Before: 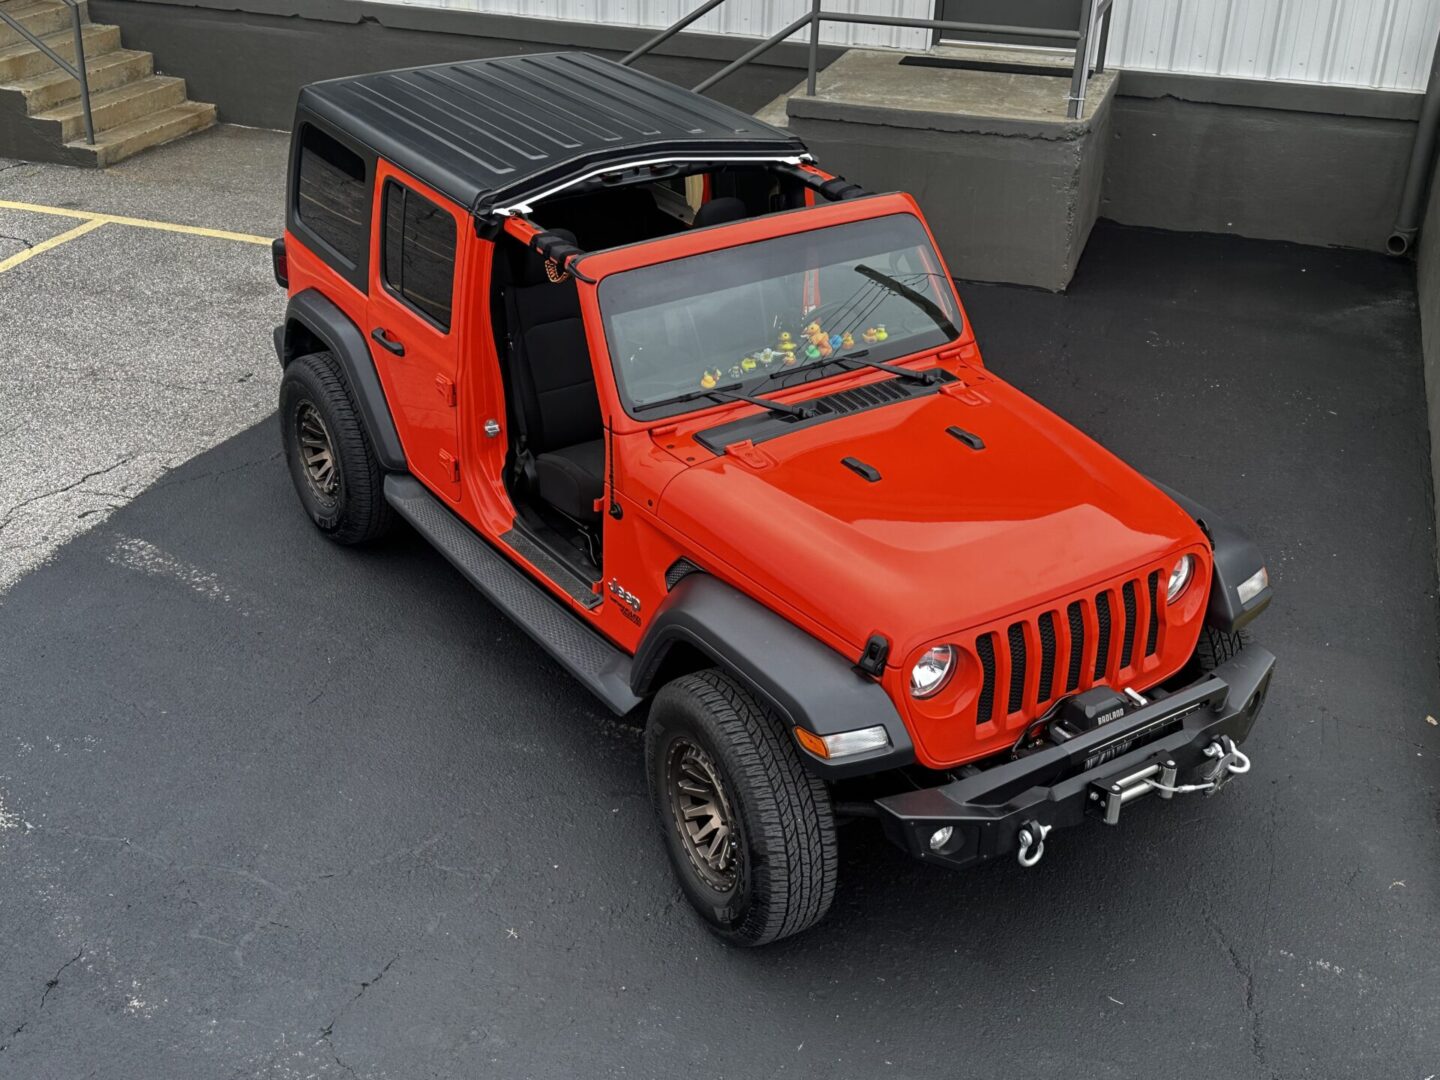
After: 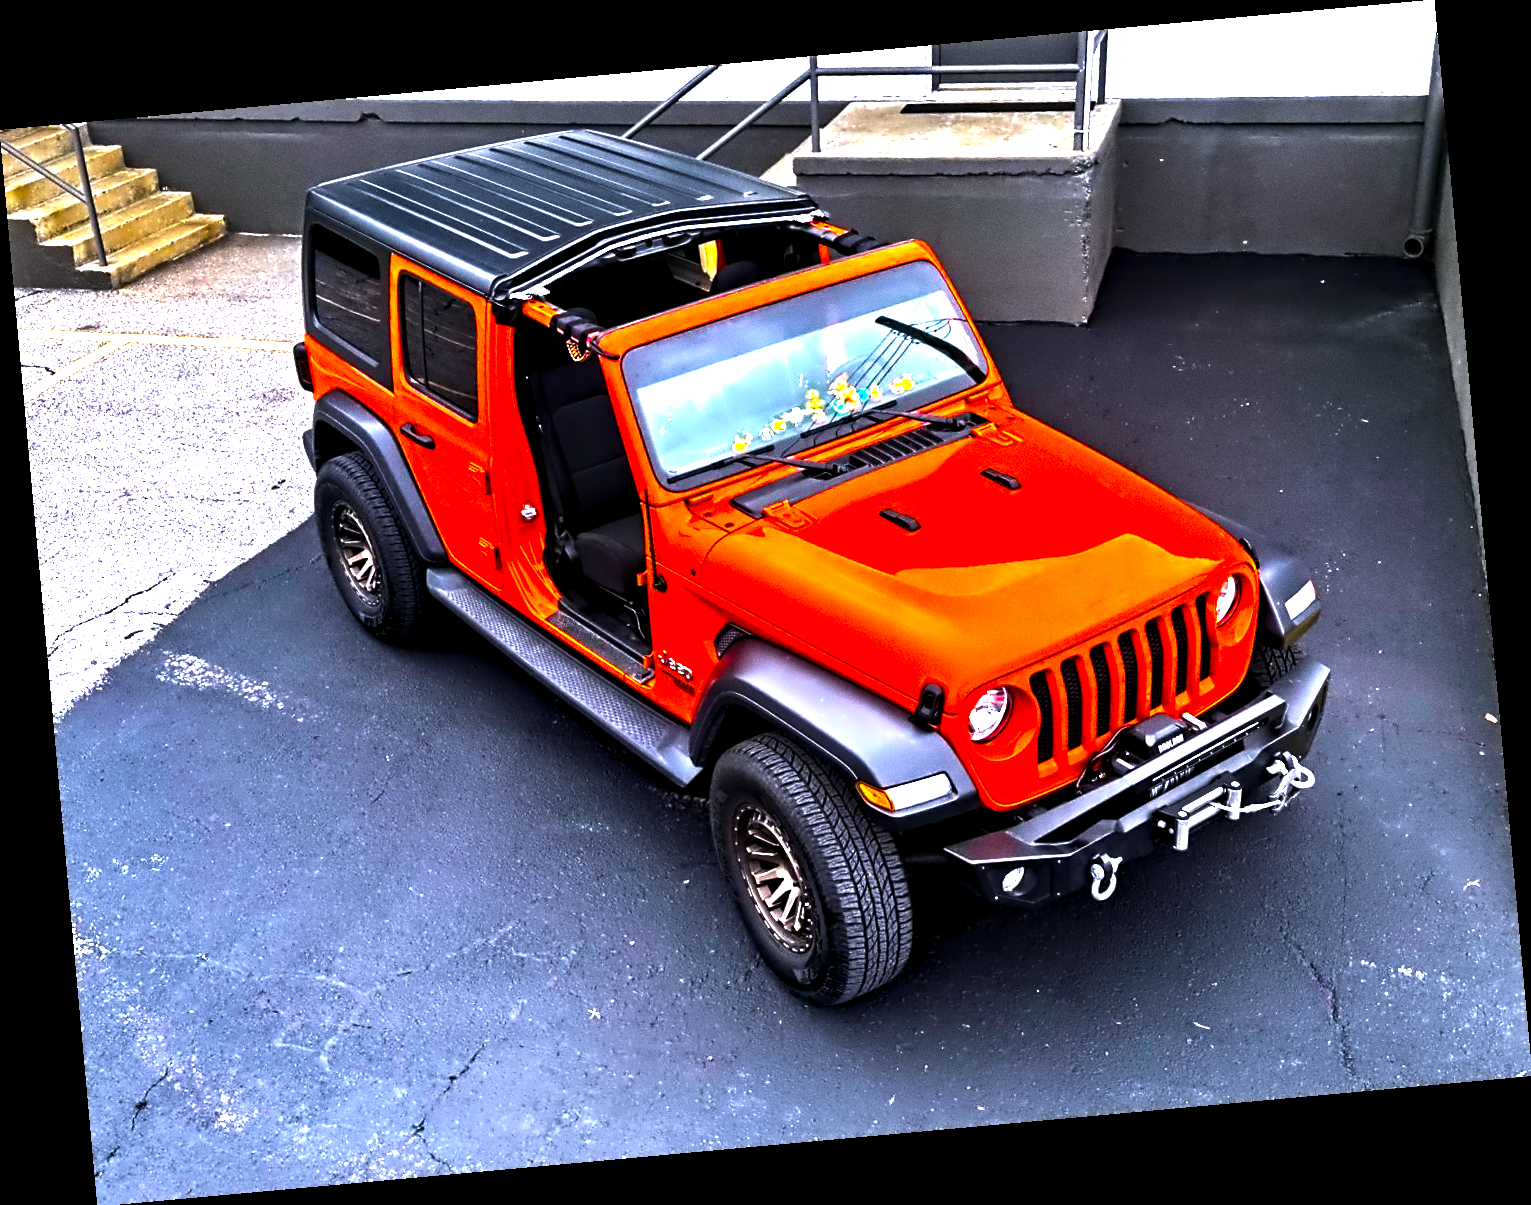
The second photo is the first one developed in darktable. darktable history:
sharpen: radius 2.883, amount 0.868, threshold 47.523
grain: on, module defaults
color balance rgb: linear chroma grading › shadows -30%, linear chroma grading › global chroma 35%, perceptual saturation grading › global saturation 75%, perceptual saturation grading › shadows -30%, perceptual brilliance grading › highlights 75%, perceptual brilliance grading › shadows -30%, global vibrance 35%
exposure: black level correction 0.001, exposure 0.5 EV, compensate exposure bias true, compensate highlight preservation false
white balance: red 1.004, blue 1.096
rotate and perspective: rotation -5.2°, automatic cropping off
velvia: on, module defaults
contrast equalizer: octaves 7, y [[0.5, 0.542, 0.583, 0.625, 0.667, 0.708], [0.5 ×6], [0.5 ×6], [0, 0.033, 0.067, 0.1, 0.133, 0.167], [0, 0.05, 0.1, 0.15, 0.2, 0.25]]
